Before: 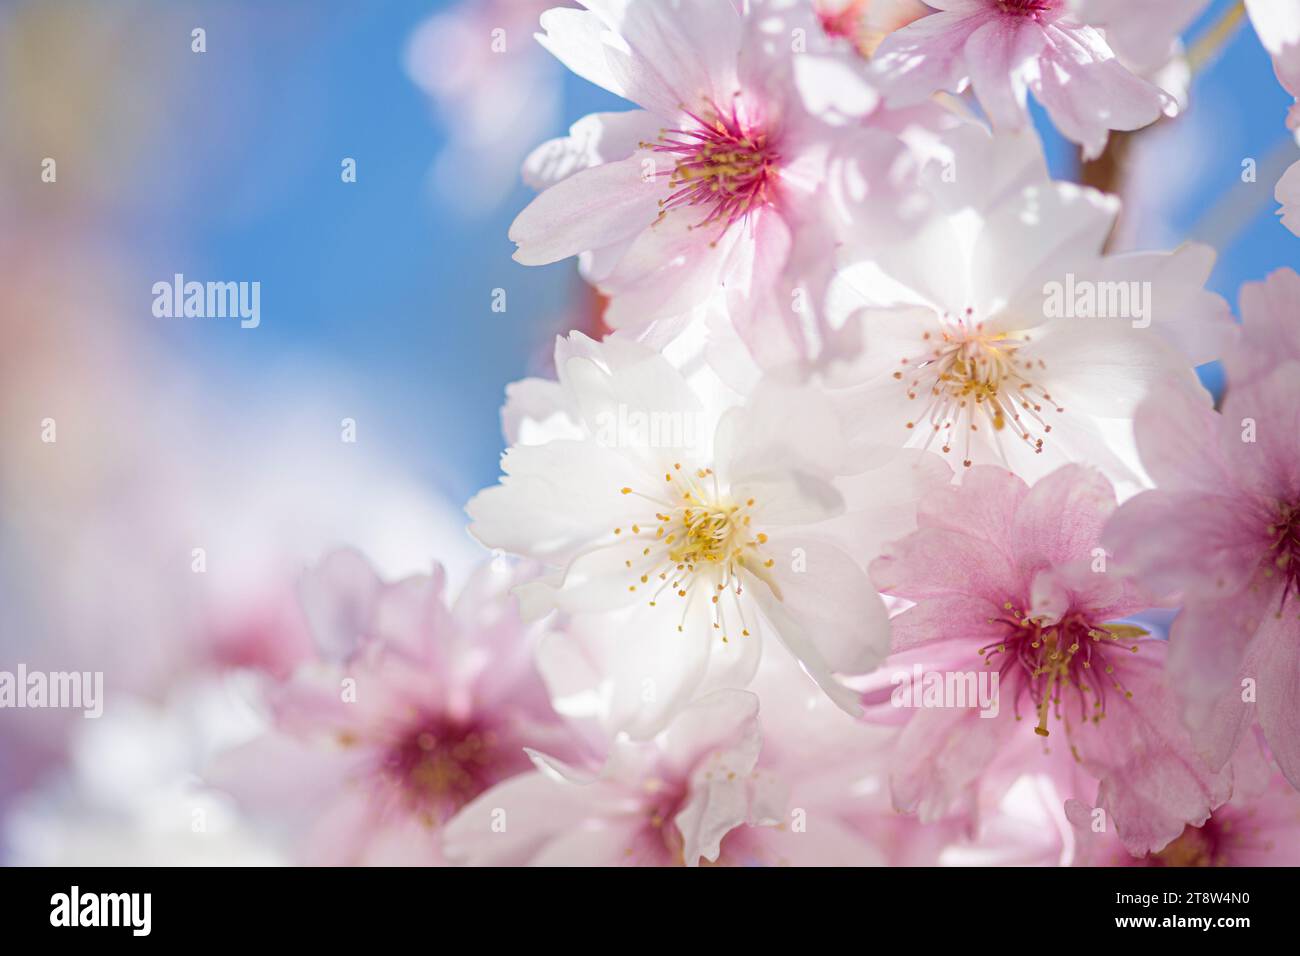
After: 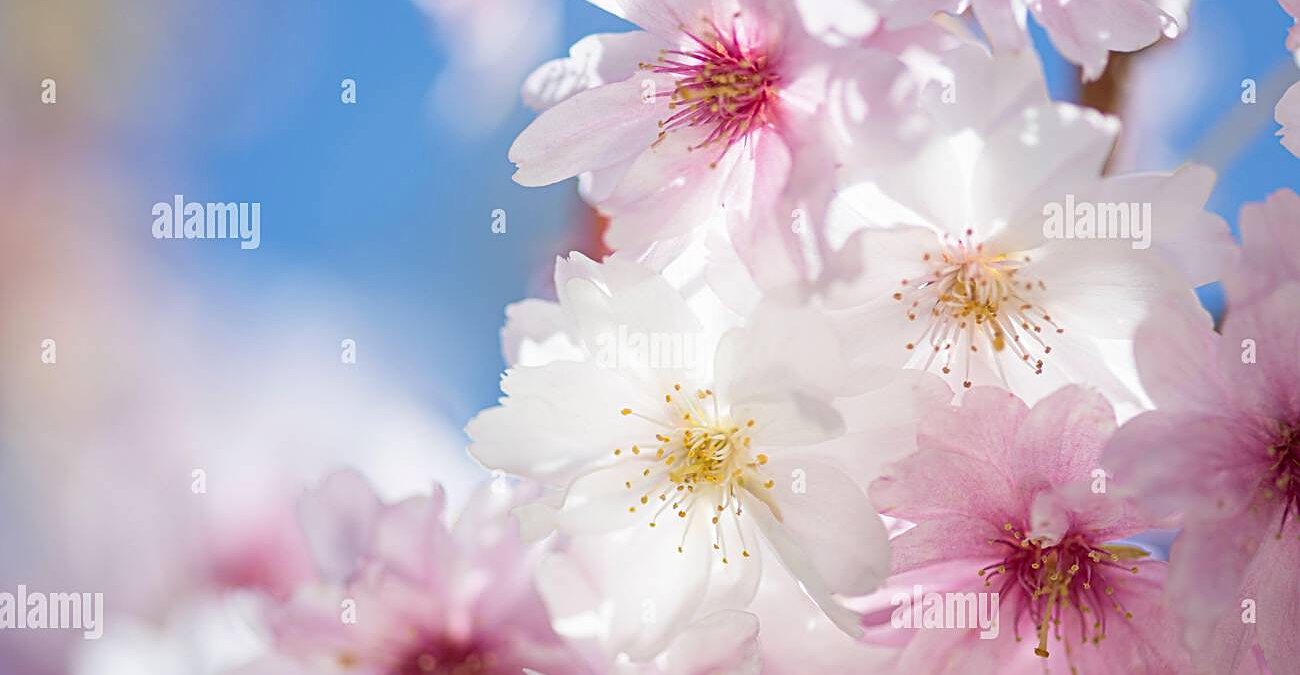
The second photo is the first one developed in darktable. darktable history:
crop and rotate: top 8.293%, bottom 20.996%
color balance rgb: perceptual saturation grading › global saturation -1%
sharpen: on, module defaults
